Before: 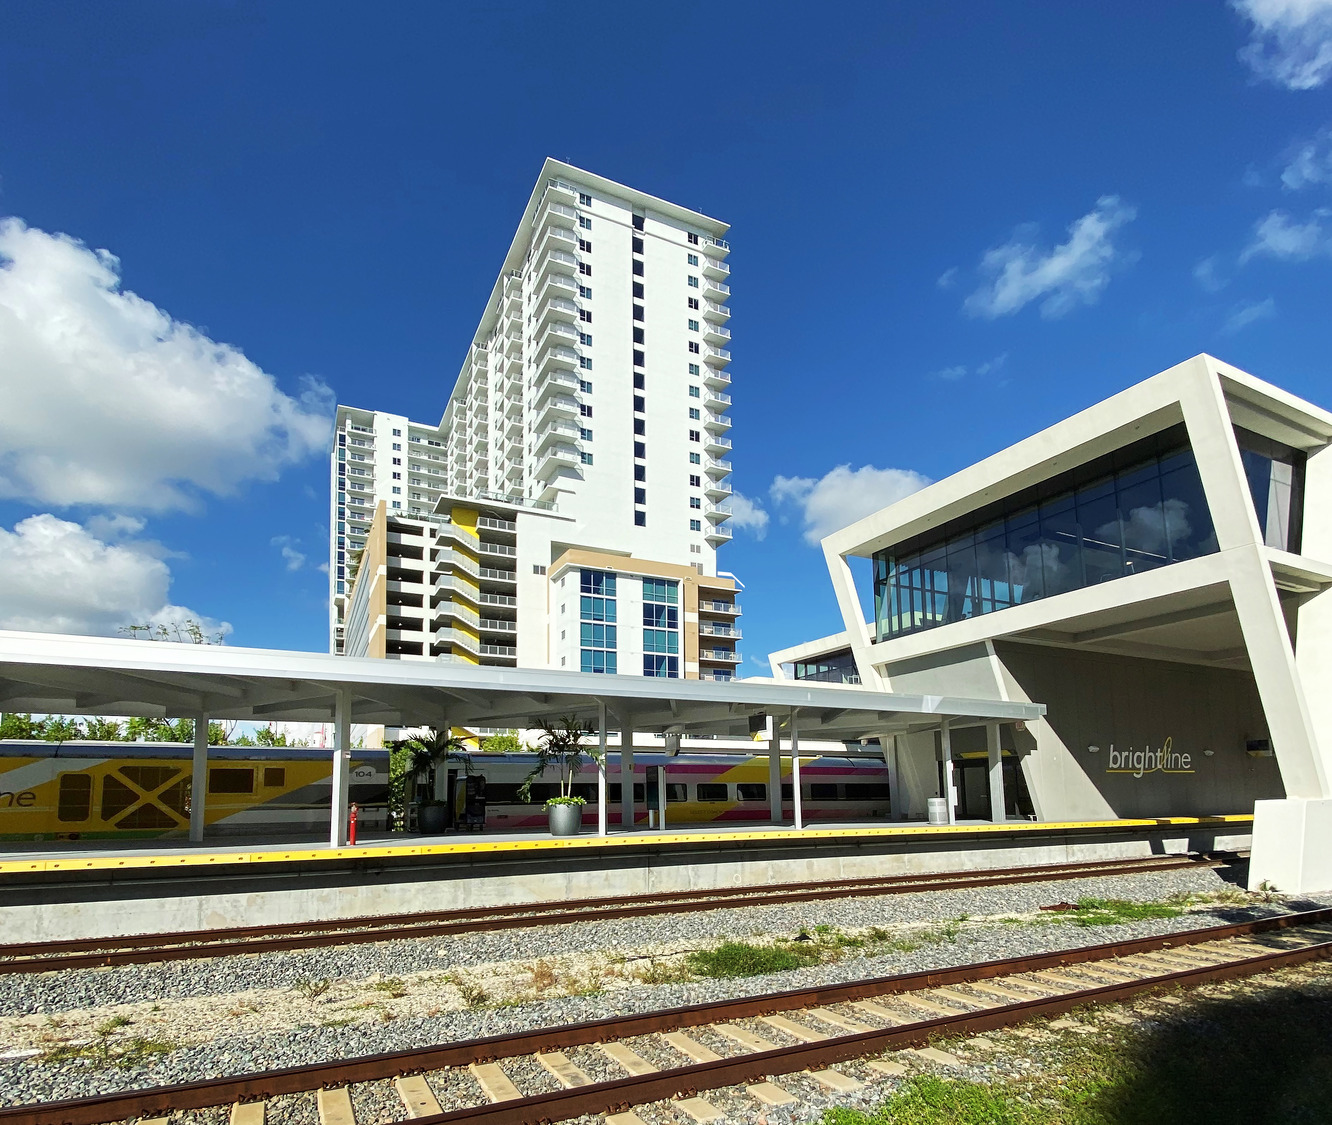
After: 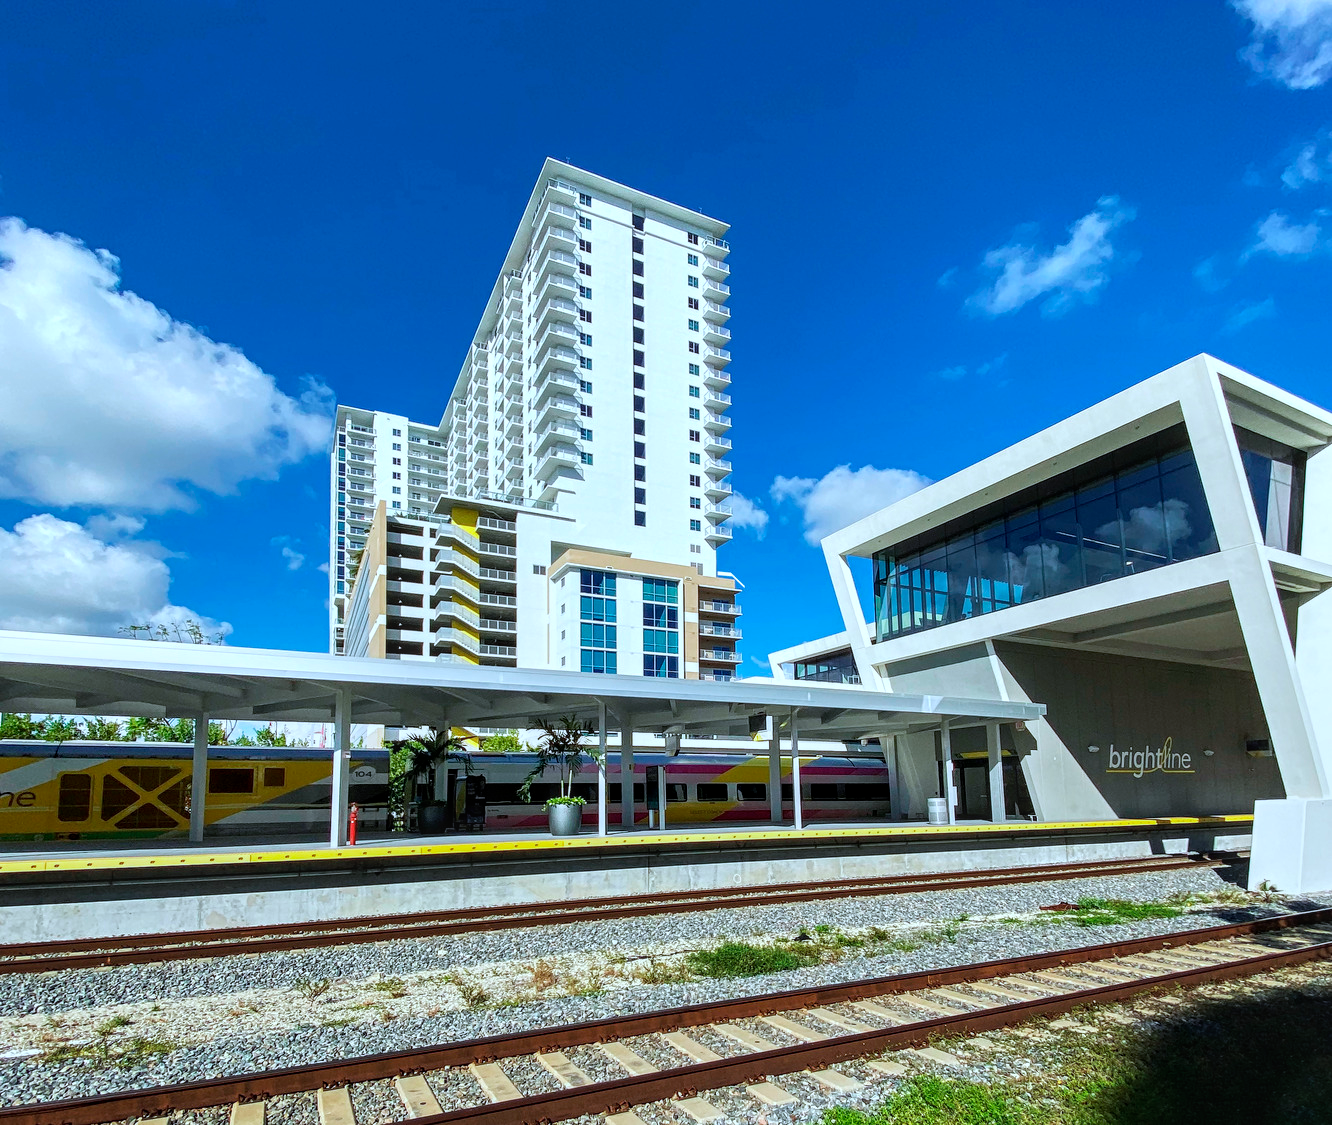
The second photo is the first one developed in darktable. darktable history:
local contrast: on, module defaults
white balance: red 0.926, green 1.003, blue 1.133
